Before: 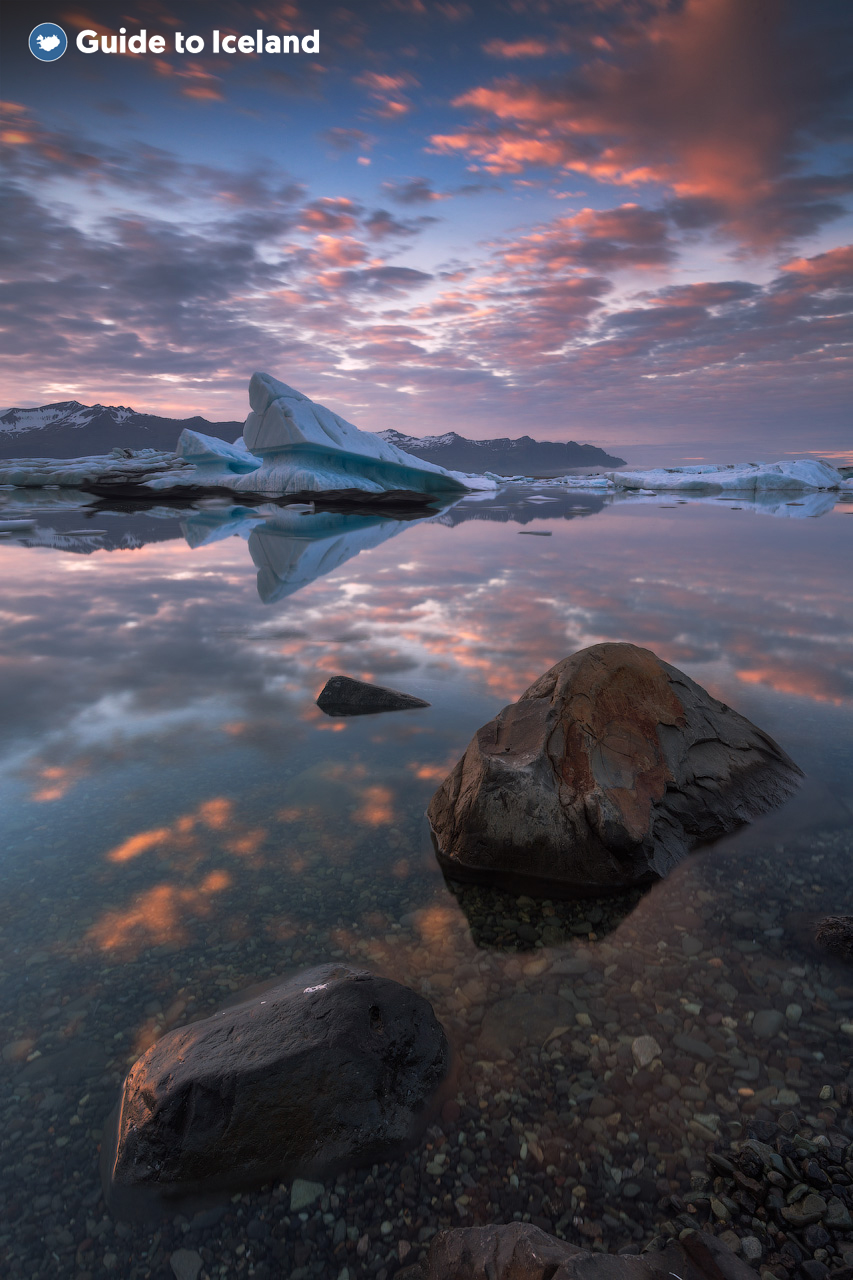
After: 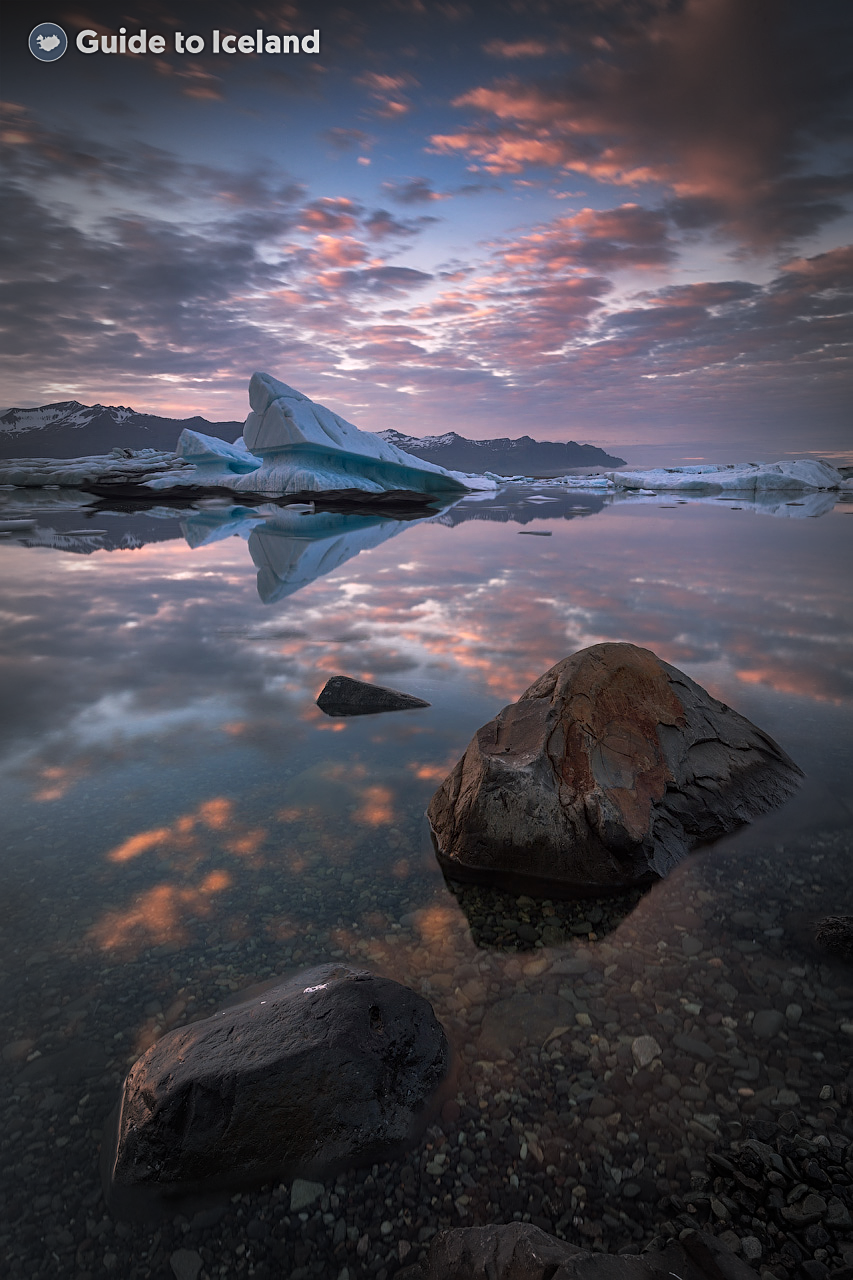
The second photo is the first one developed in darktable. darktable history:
exposure: compensate highlight preservation false
sharpen: on, module defaults
vignetting: fall-off start 66.39%, fall-off radius 39.8%, automatic ratio true, width/height ratio 0.671, unbound false
local contrast: mode bilateral grid, contrast 14, coarseness 35, detail 104%, midtone range 0.2
